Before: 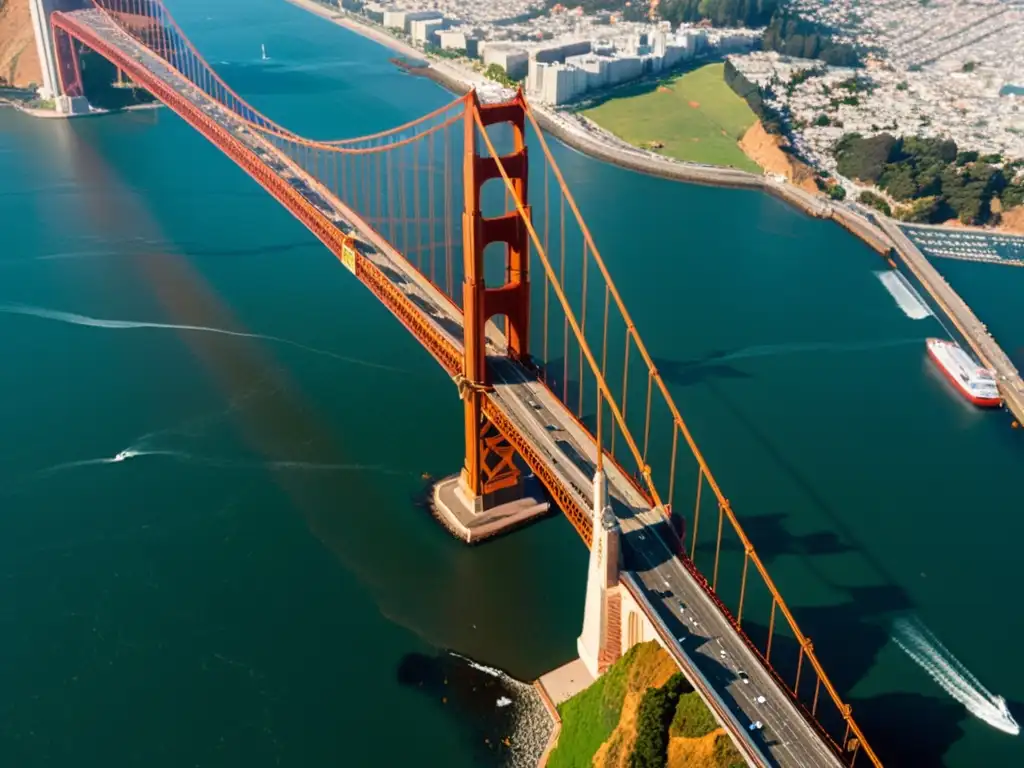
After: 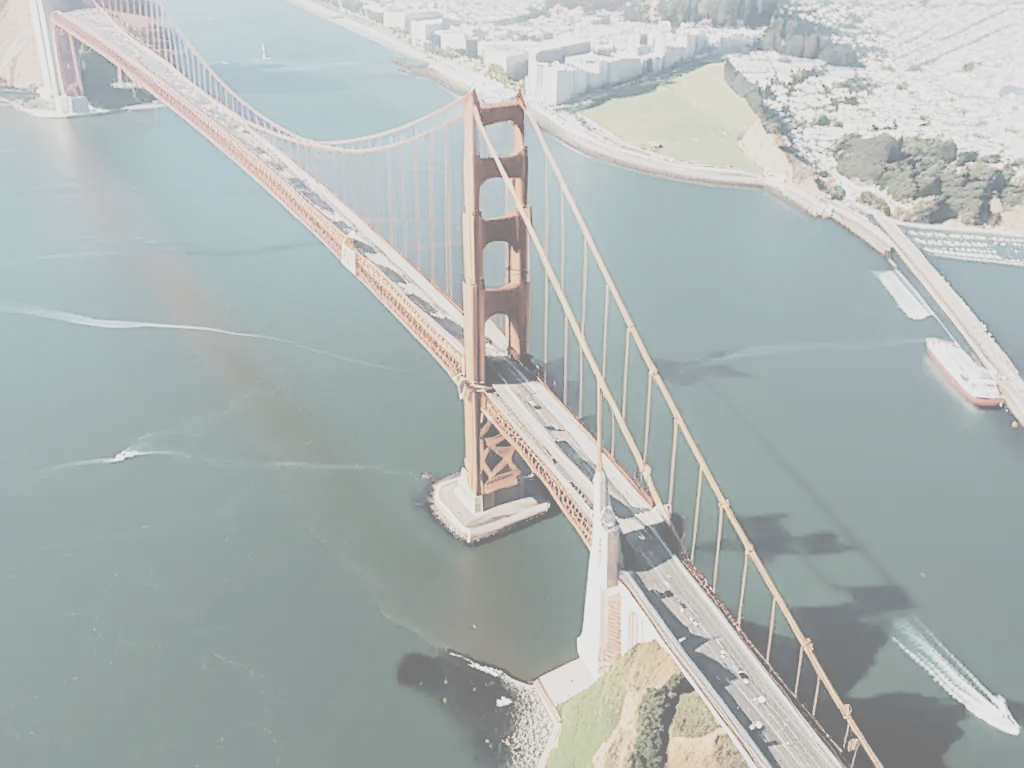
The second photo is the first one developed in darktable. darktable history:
contrast brightness saturation: contrast -0.327, brightness 0.749, saturation -0.796
filmic rgb: black relative exposure -7.65 EV, white relative exposure 4.56 EV, hardness 3.61, add noise in highlights 0, preserve chrominance no, color science v3 (2019), use custom middle-gray values true, contrast in highlights soft
exposure: exposure 1 EV, compensate exposure bias true, compensate highlight preservation false
sharpen: on, module defaults
